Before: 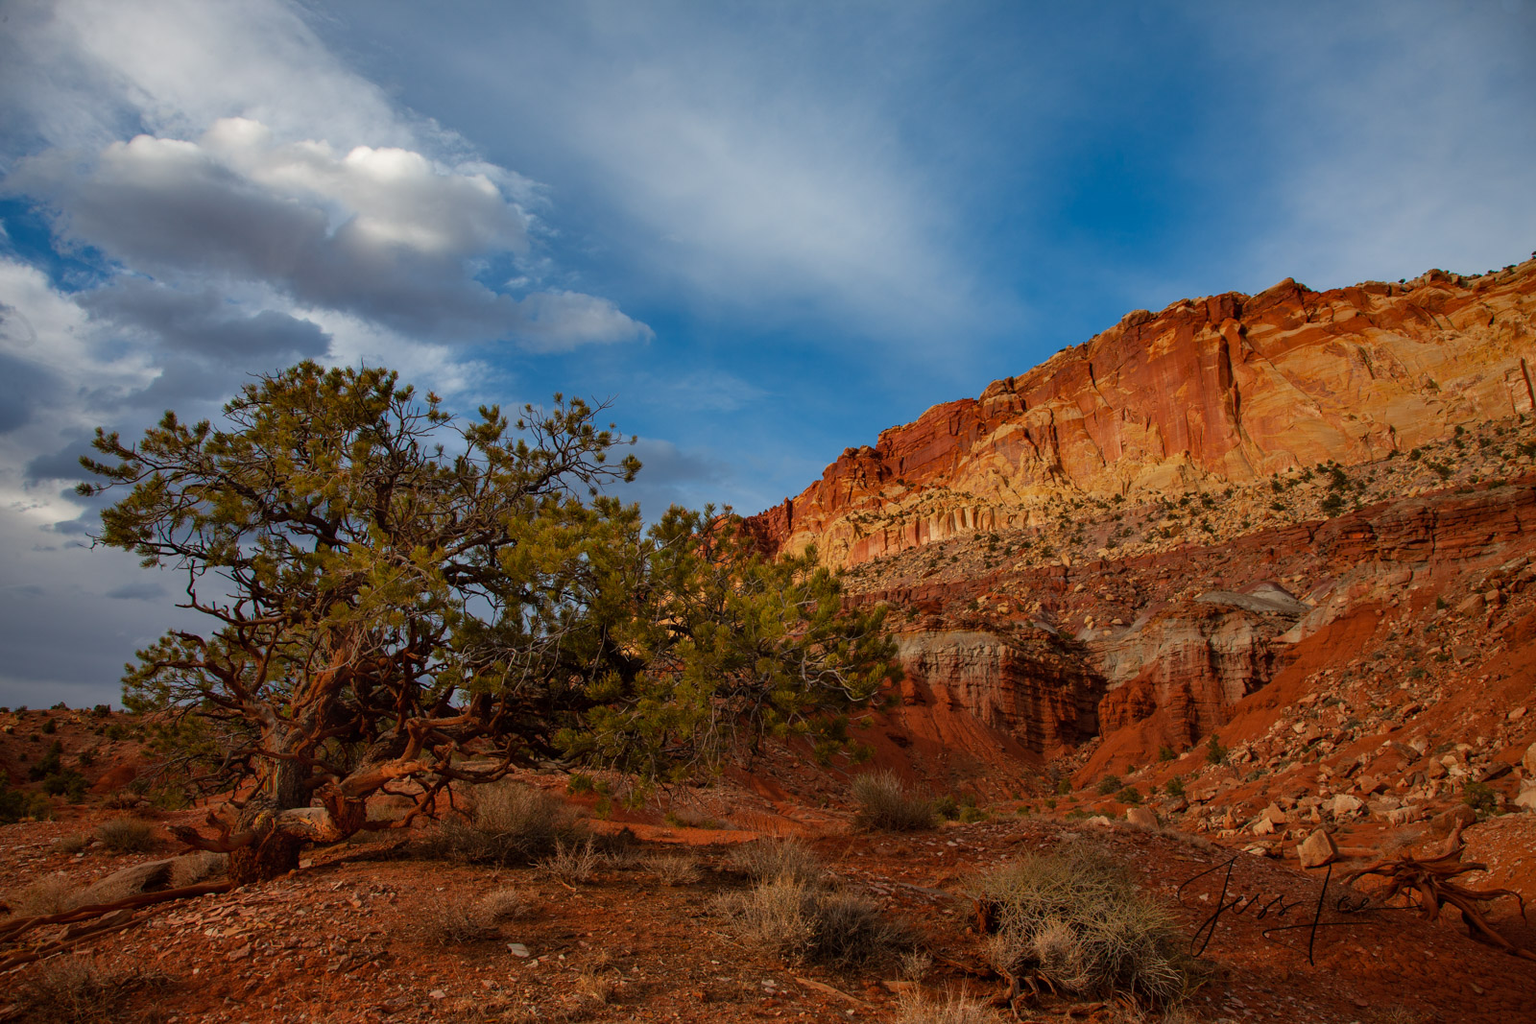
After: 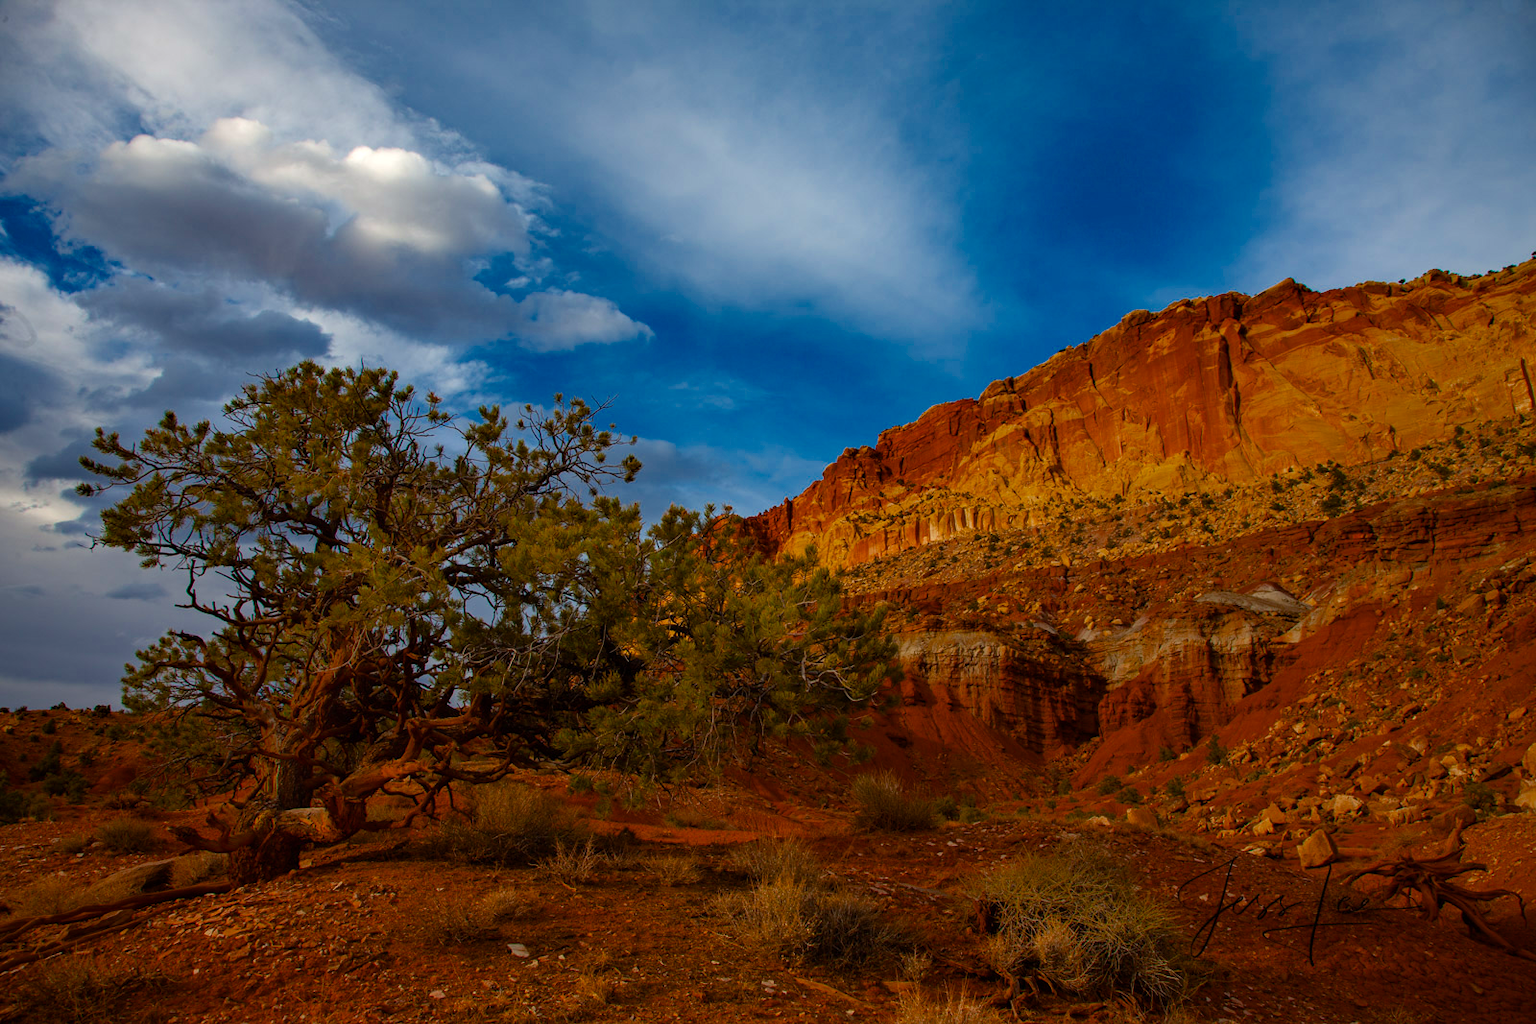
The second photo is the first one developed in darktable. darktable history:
haze removal: compatibility mode true, adaptive false
color balance rgb: perceptual saturation grading › global saturation 19.924%, saturation formula JzAzBz (2021)
